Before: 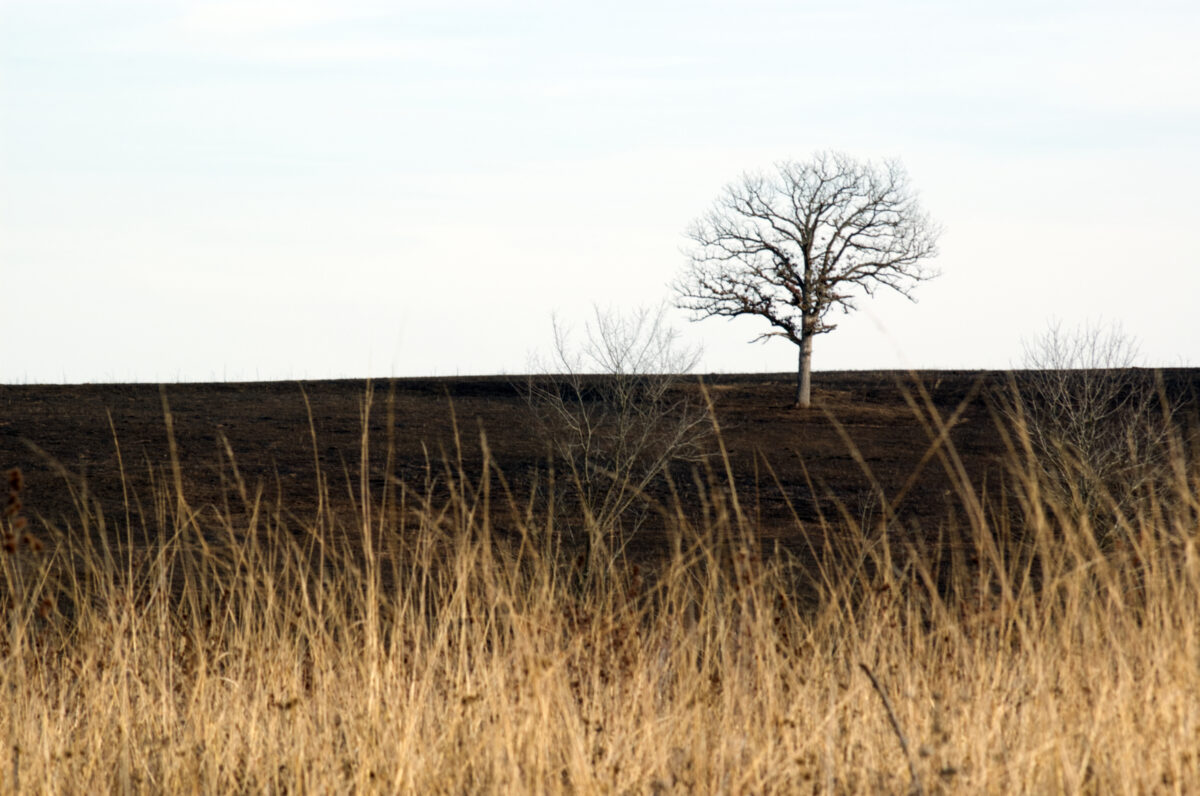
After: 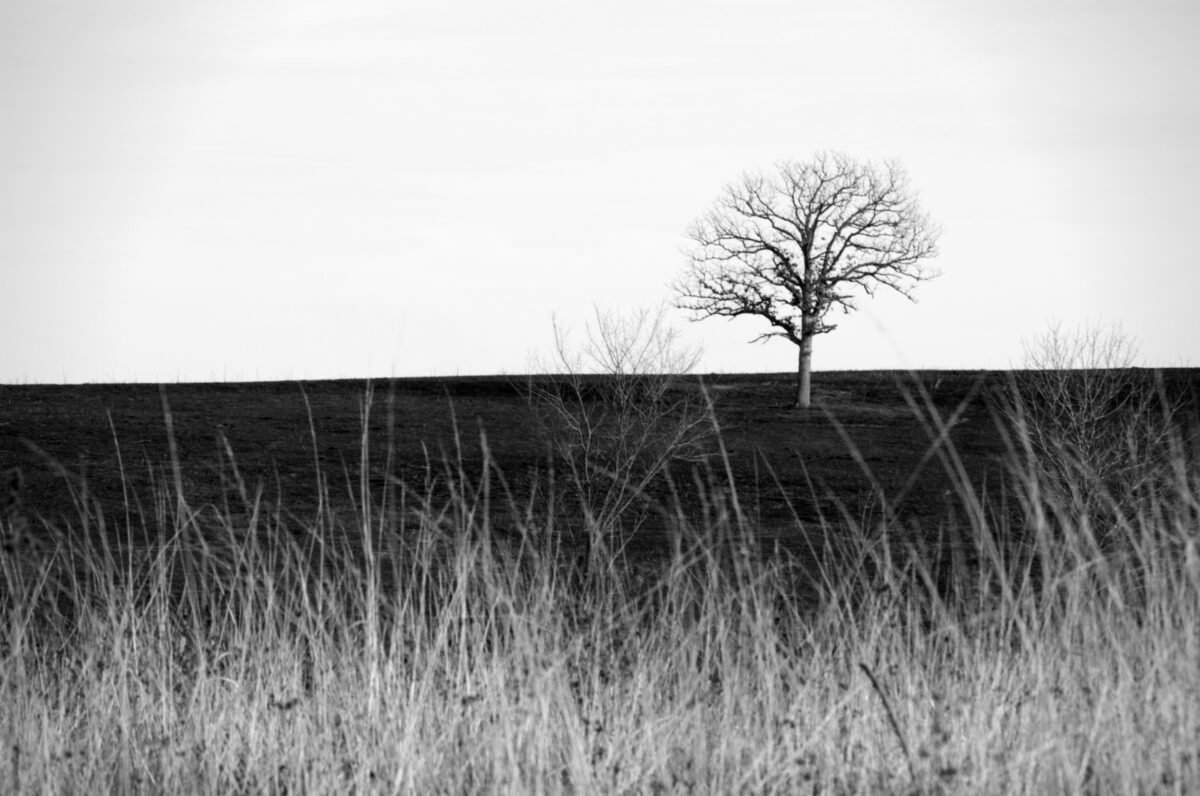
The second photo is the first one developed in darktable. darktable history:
monochrome: a -6.99, b 35.61, size 1.4
vignetting: fall-off radius 60.92%
